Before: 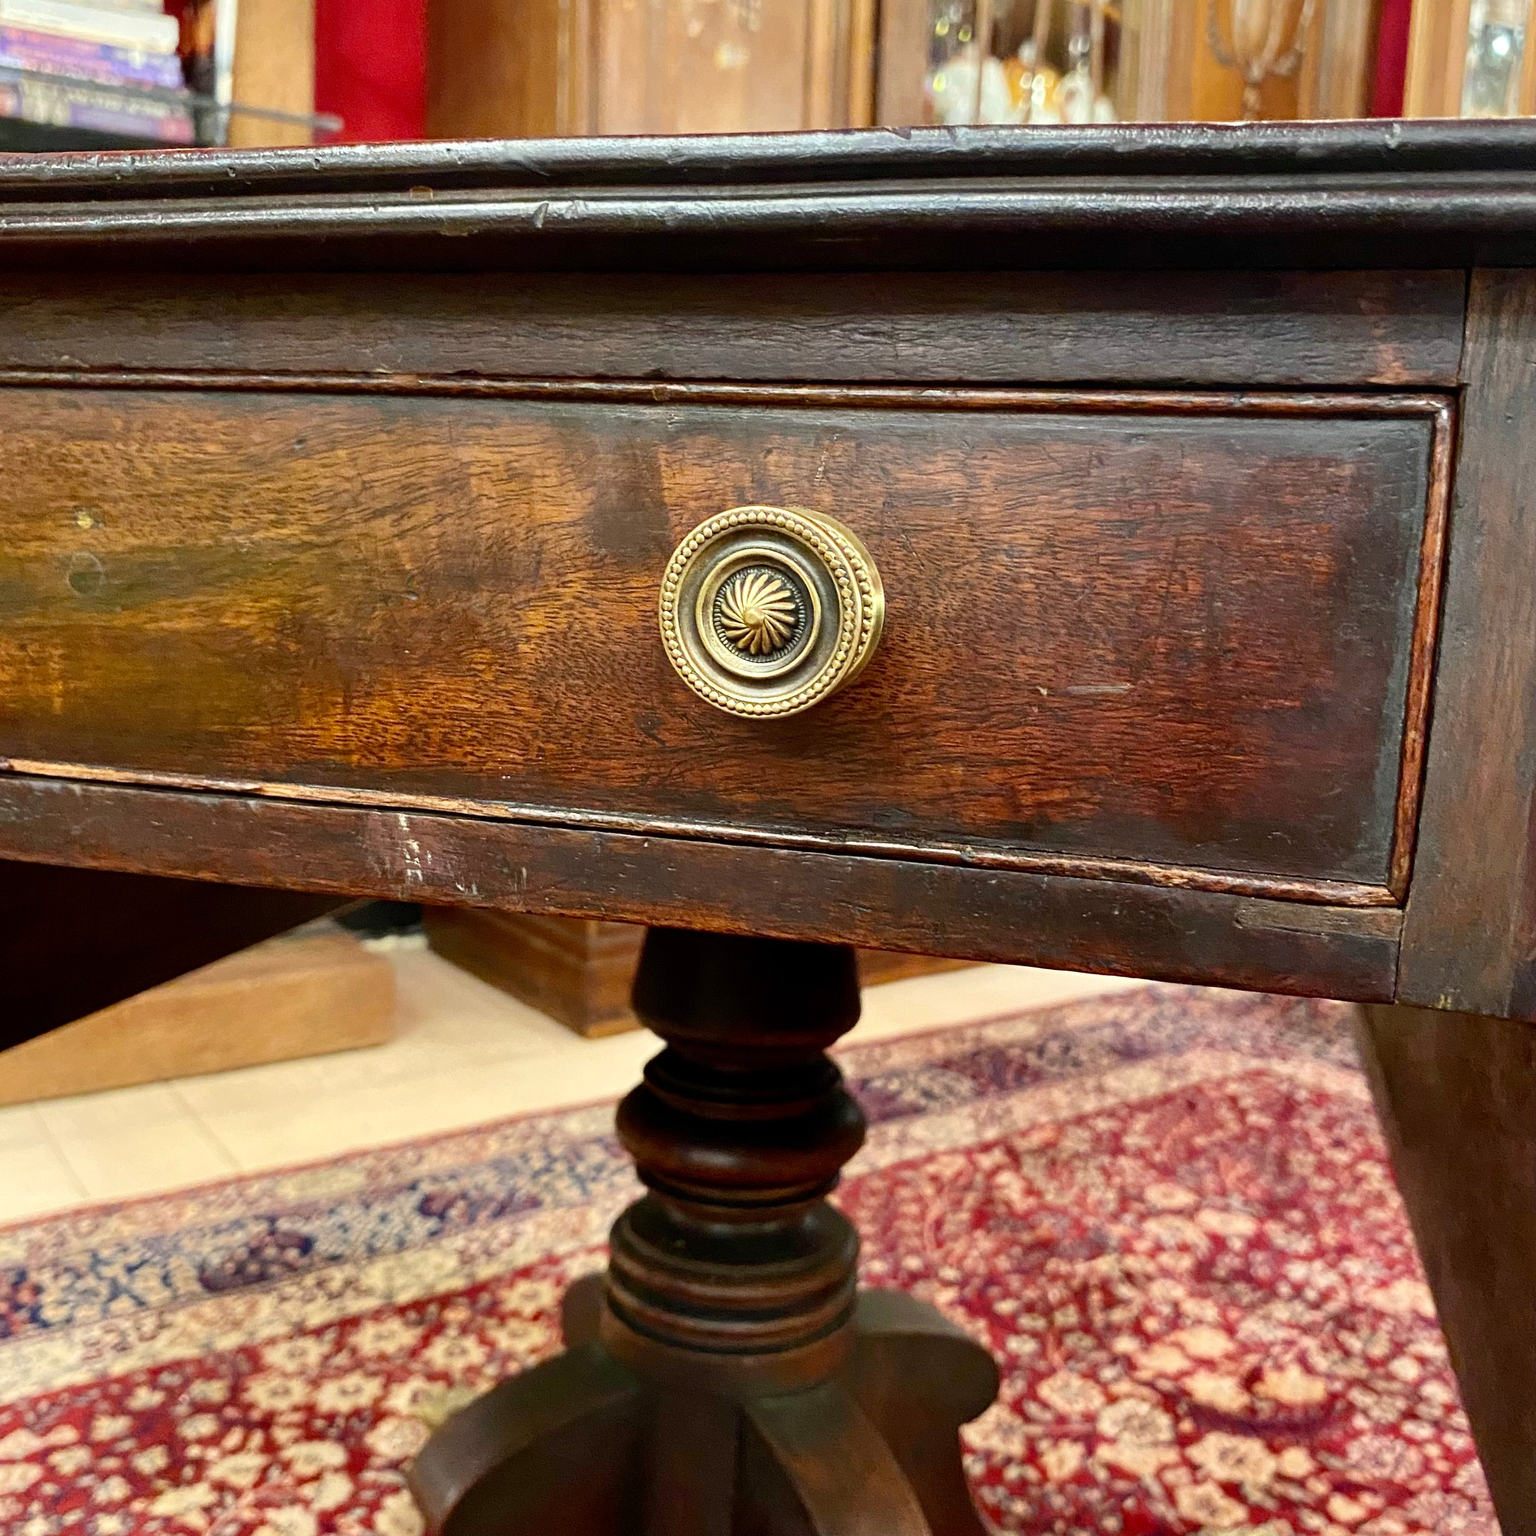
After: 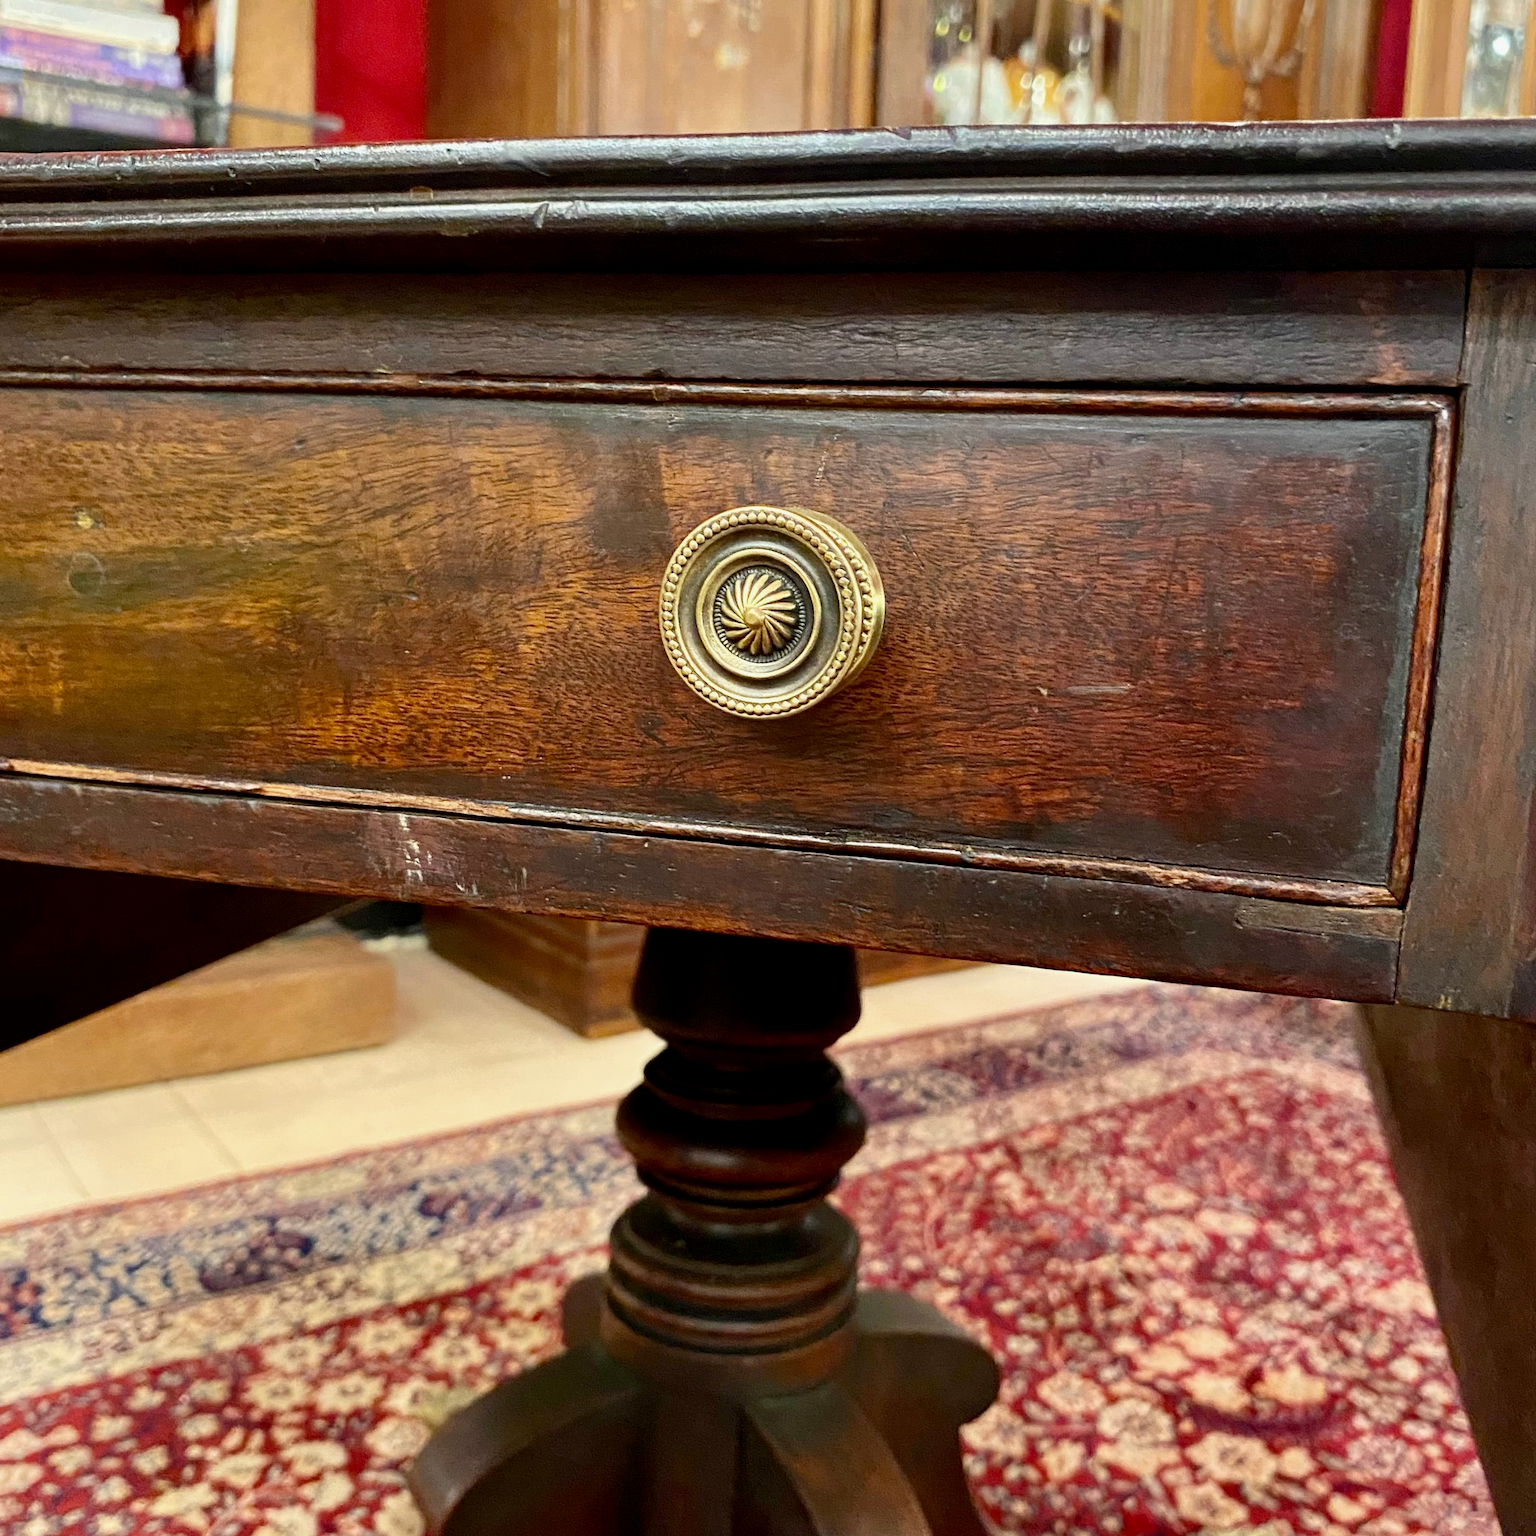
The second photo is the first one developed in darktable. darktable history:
exposure: black level correction 0.002, exposure -0.103 EV, compensate highlight preservation false
